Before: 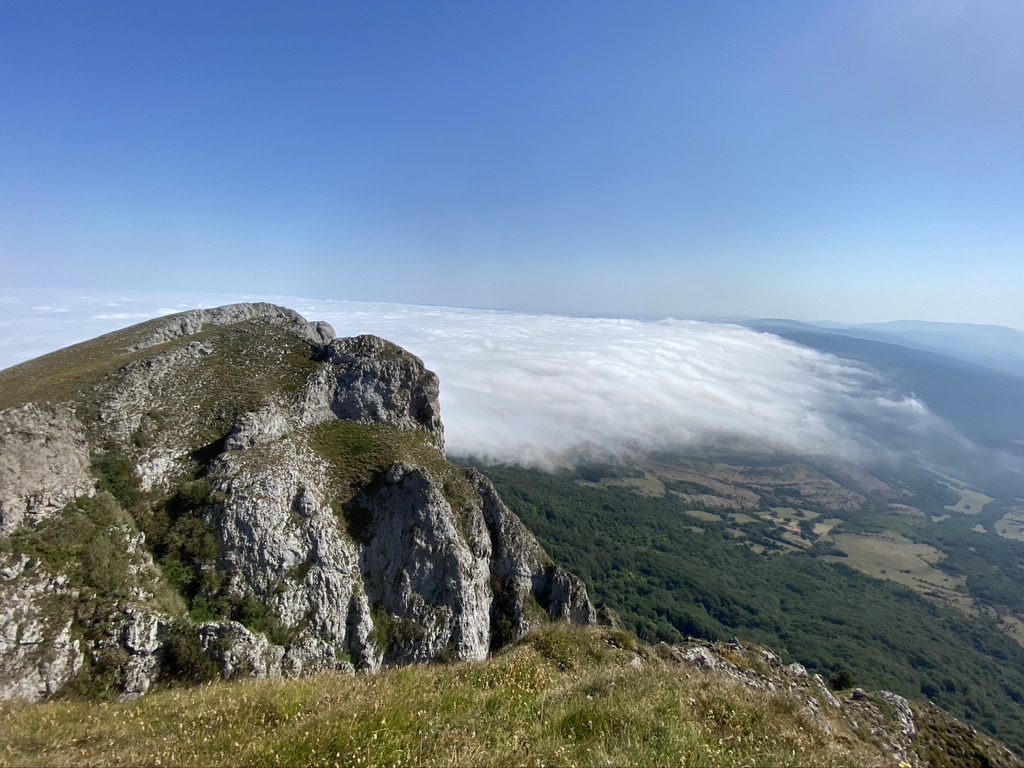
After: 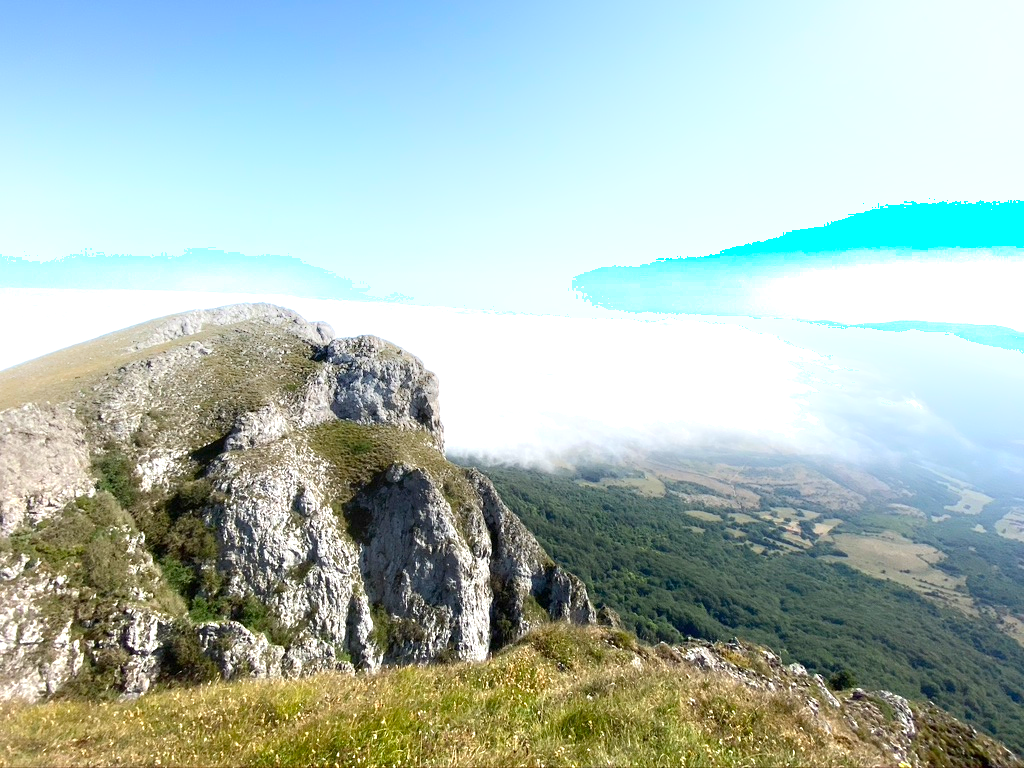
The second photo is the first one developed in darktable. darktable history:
exposure: exposure 1 EV, compensate highlight preservation false
shadows and highlights: shadows -54.3, highlights 86.09, soften with gaussian
